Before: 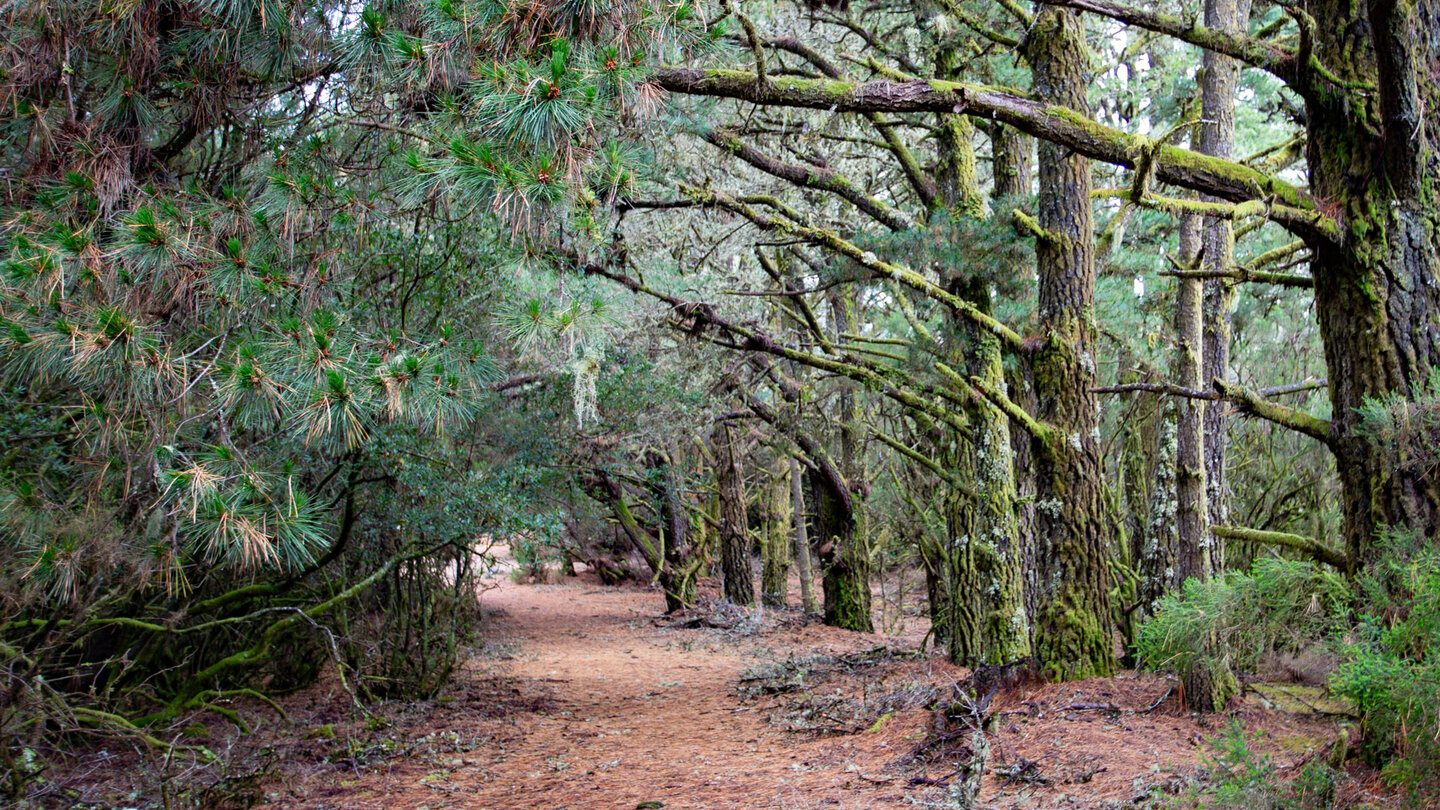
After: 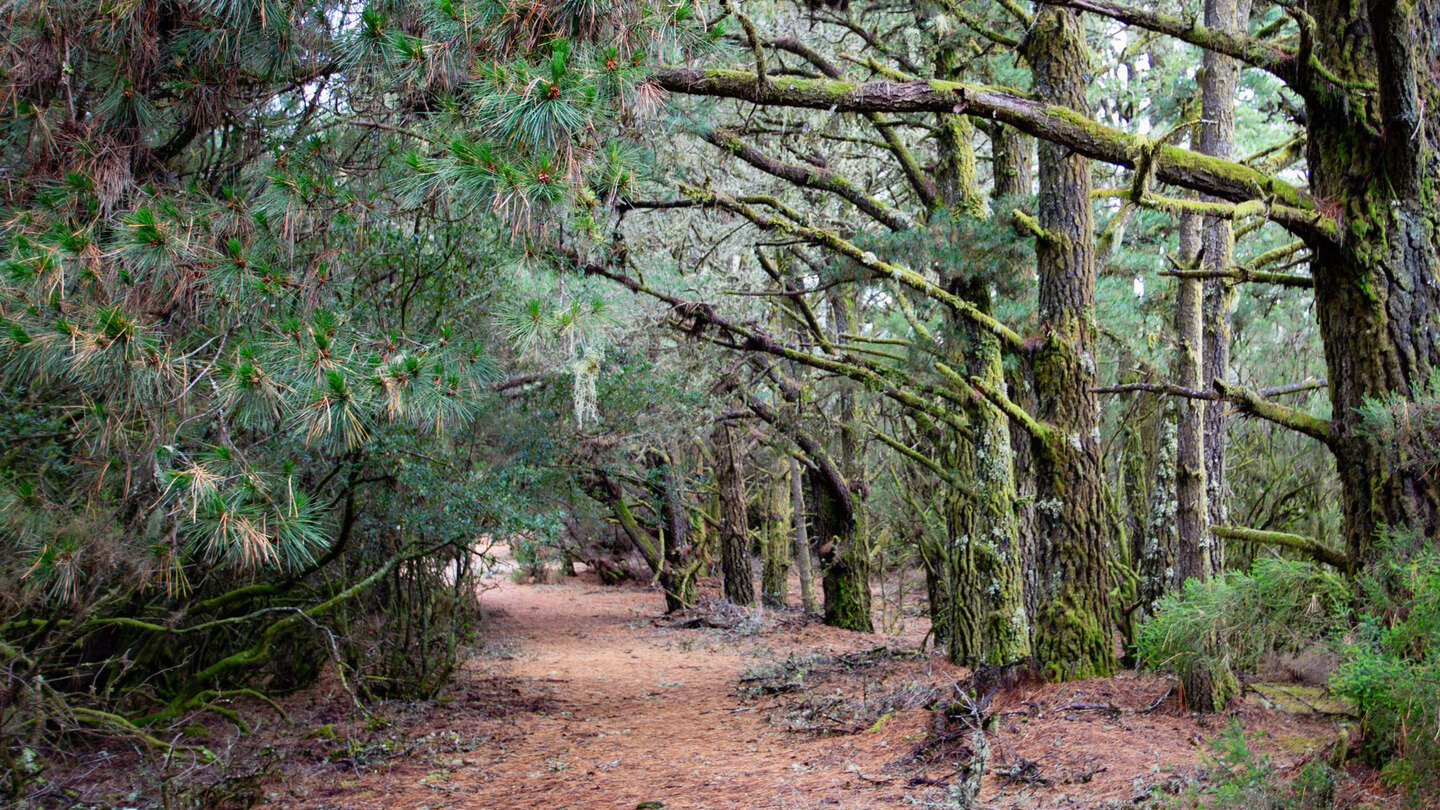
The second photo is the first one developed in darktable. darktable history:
contrast equalizer: octaves 7, y [[0.502, 0.505, 0.512, 0.529, 0.564, 0.588], [0.5 ×6], [0.502, 0.505, 0.512, 0.529, 0.564, 0.588], [0, 0.001, 0.001, 0.004, 0.008, 0.011], [0, 0.001, 0.001, 0.004, 0.008, 0.011]], mix -0.314
